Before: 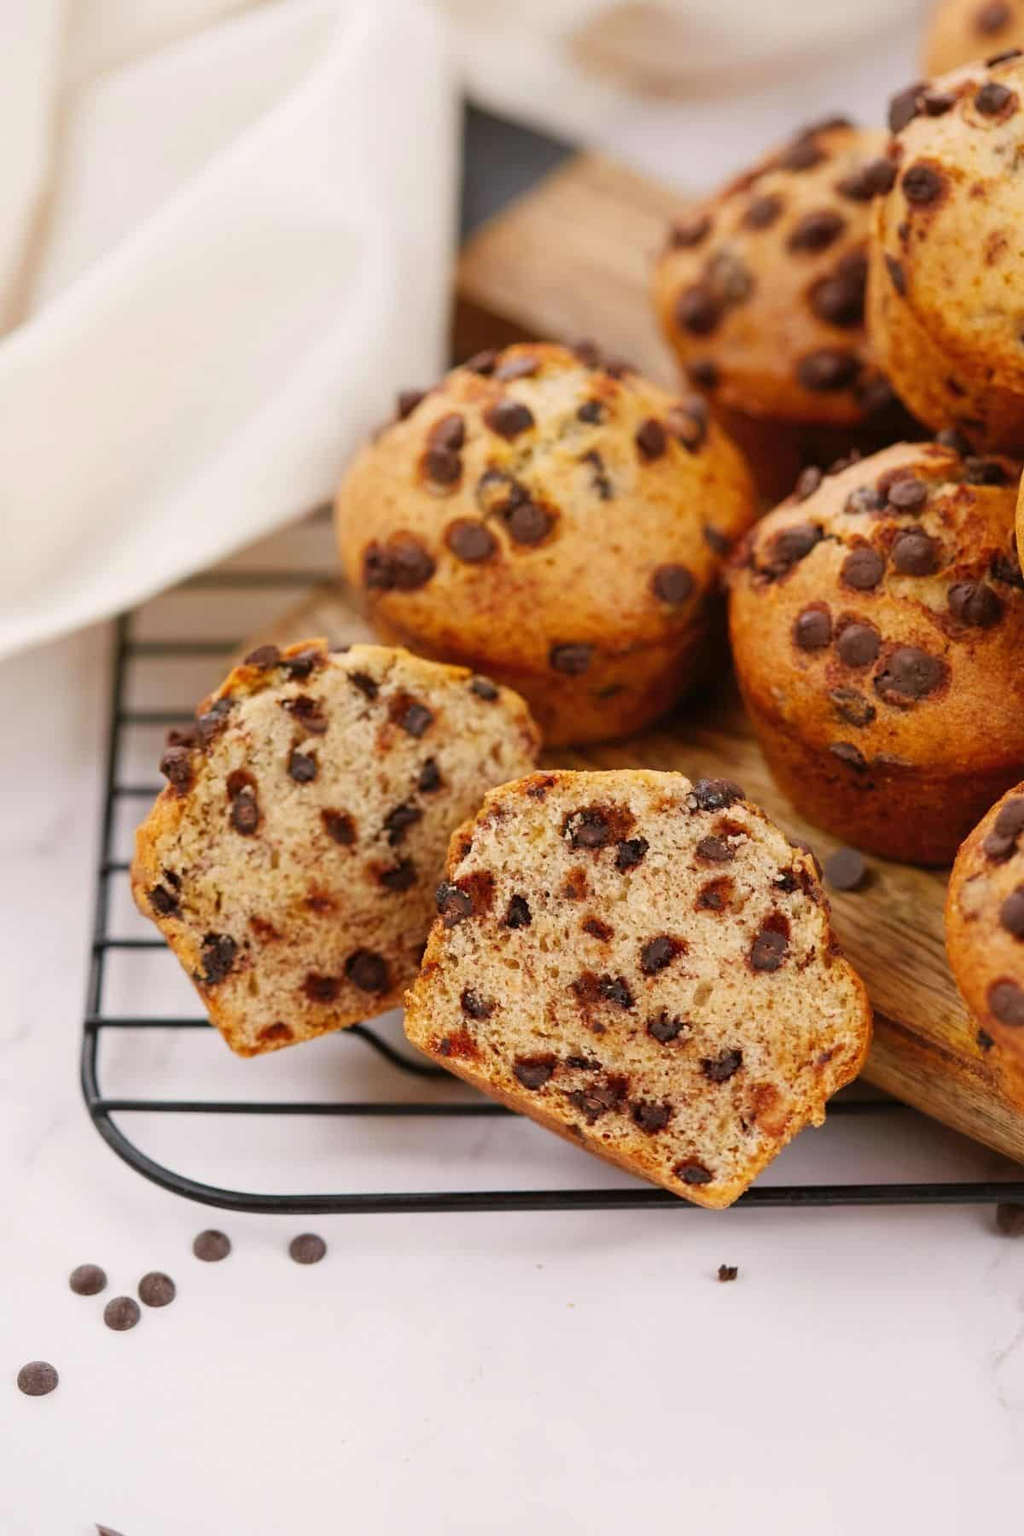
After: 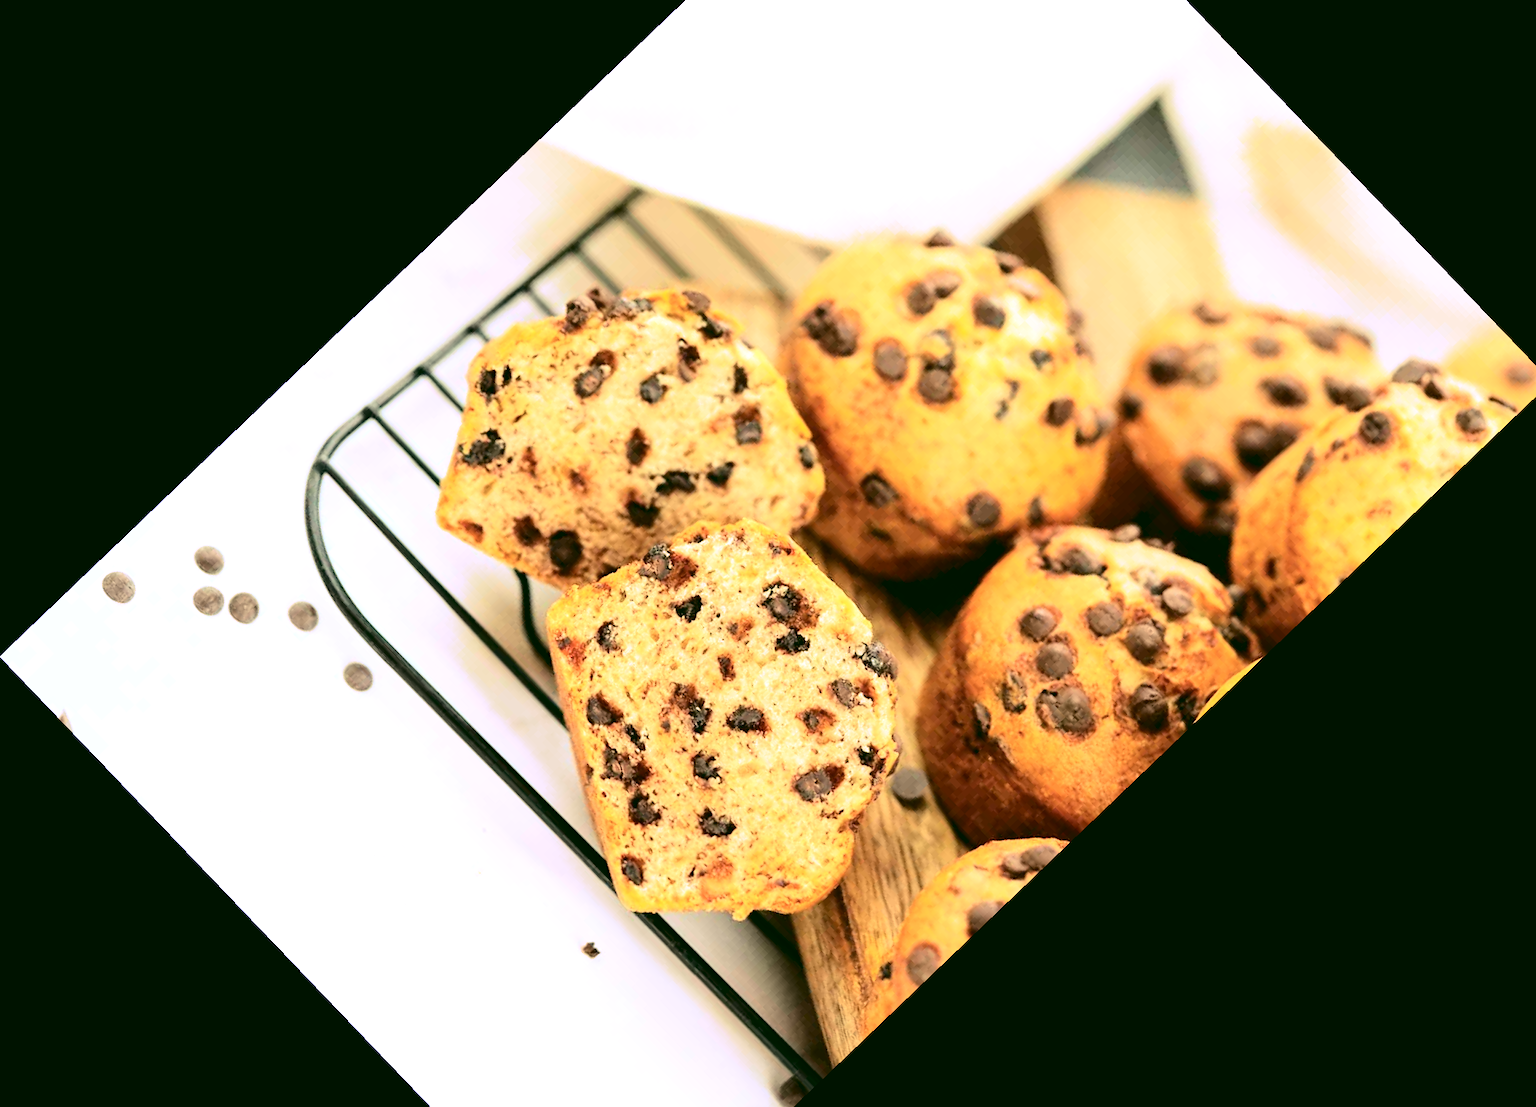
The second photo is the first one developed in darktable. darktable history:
tone curve: curves: ch0 [(0, 0) (0.003, 0.001) (0.011, 0.004) (0.025, 0.008) (0.044, 0.015) (0.069, 0.022) (0.1, 0.031) (0.136, 0.052) (0.177, 0.101) (0.224, 0.181) (0.277, 0.289) (0.335, 0.418) (0.399, 0.541) (0.468, 0.65) (0.543, 0.739) (0.623, 0.817) (0.709, 0.882) (0.801, 0.919) (0.898, 0.958) (1, 1)], color space Lab, independent channels, preserve colors none
rgb curve: curves: ch0 [(0.123, 0.061) (0.995, 0.887)]; ch1 [(0.06, 0.116) (1, 0.906)]; ch2 [(0, 0) (0.824, 0.69) (1, 1)], mode RGB, independent channels, compensate middle gray true
crop and rotate: angle -46.26°, top 16.234%, right 0.912%, bottom 11.704%
exposure: black level correction 0, exposure 1.015 EV, compensate exposure bias true, compensate highlight preservation false
